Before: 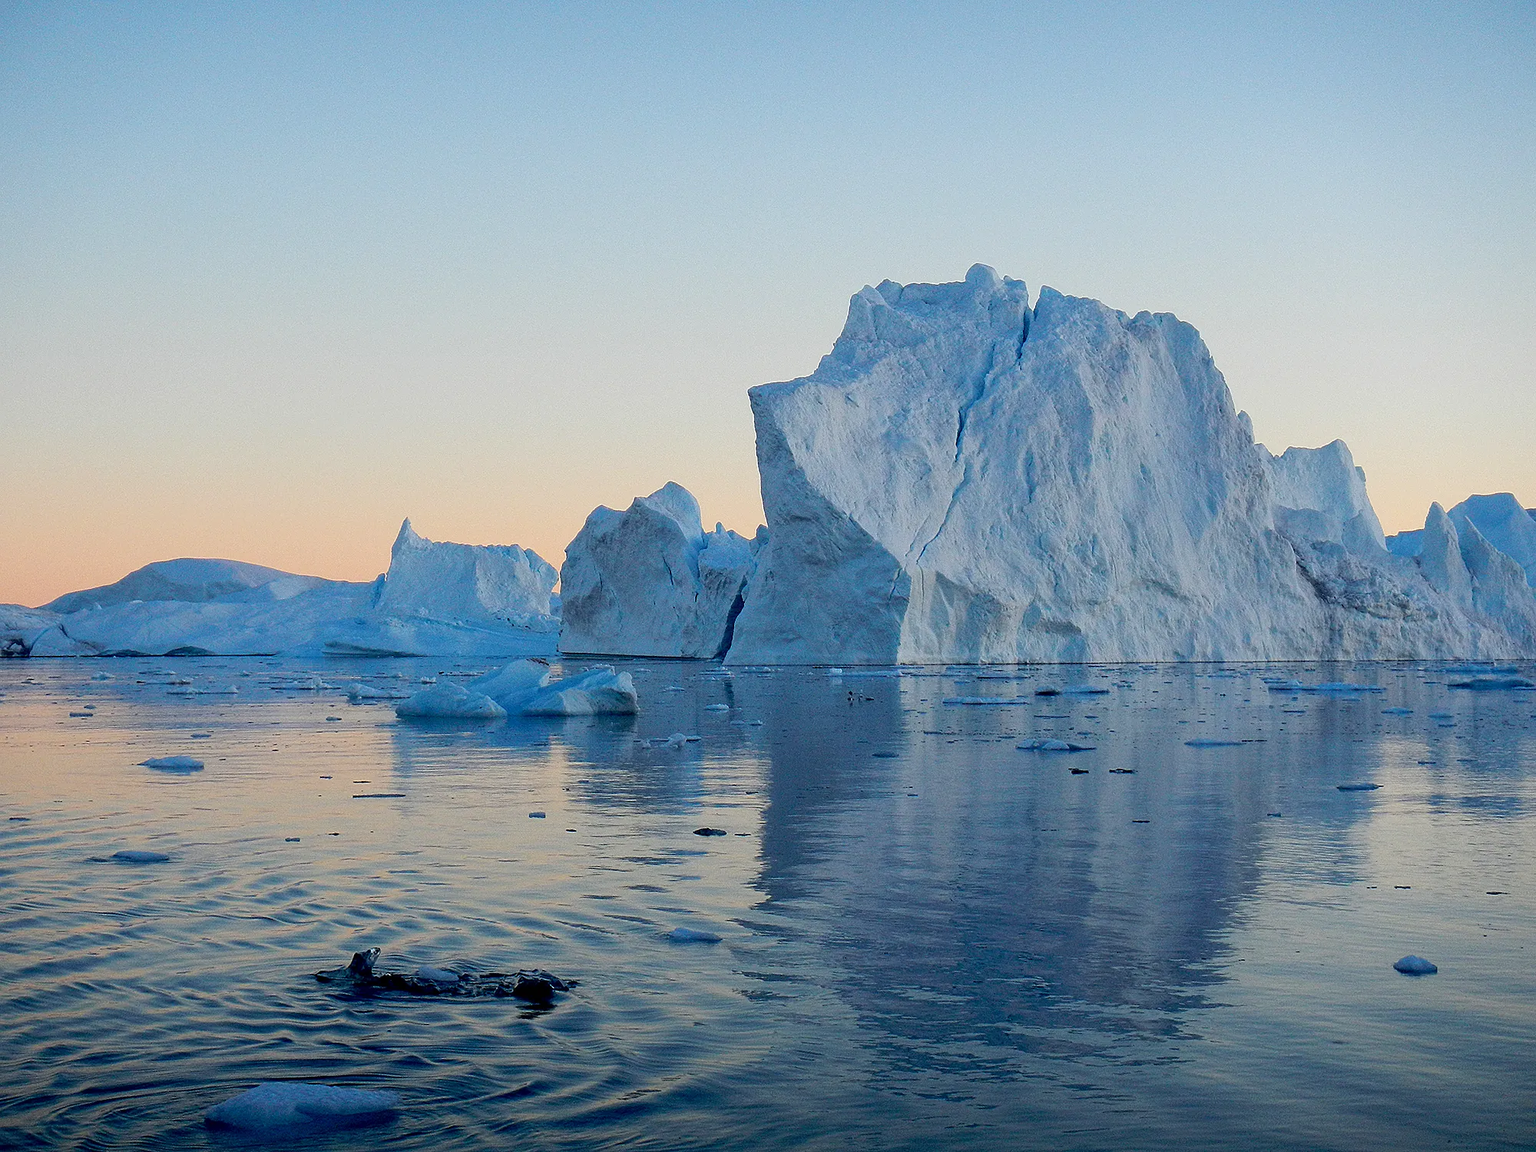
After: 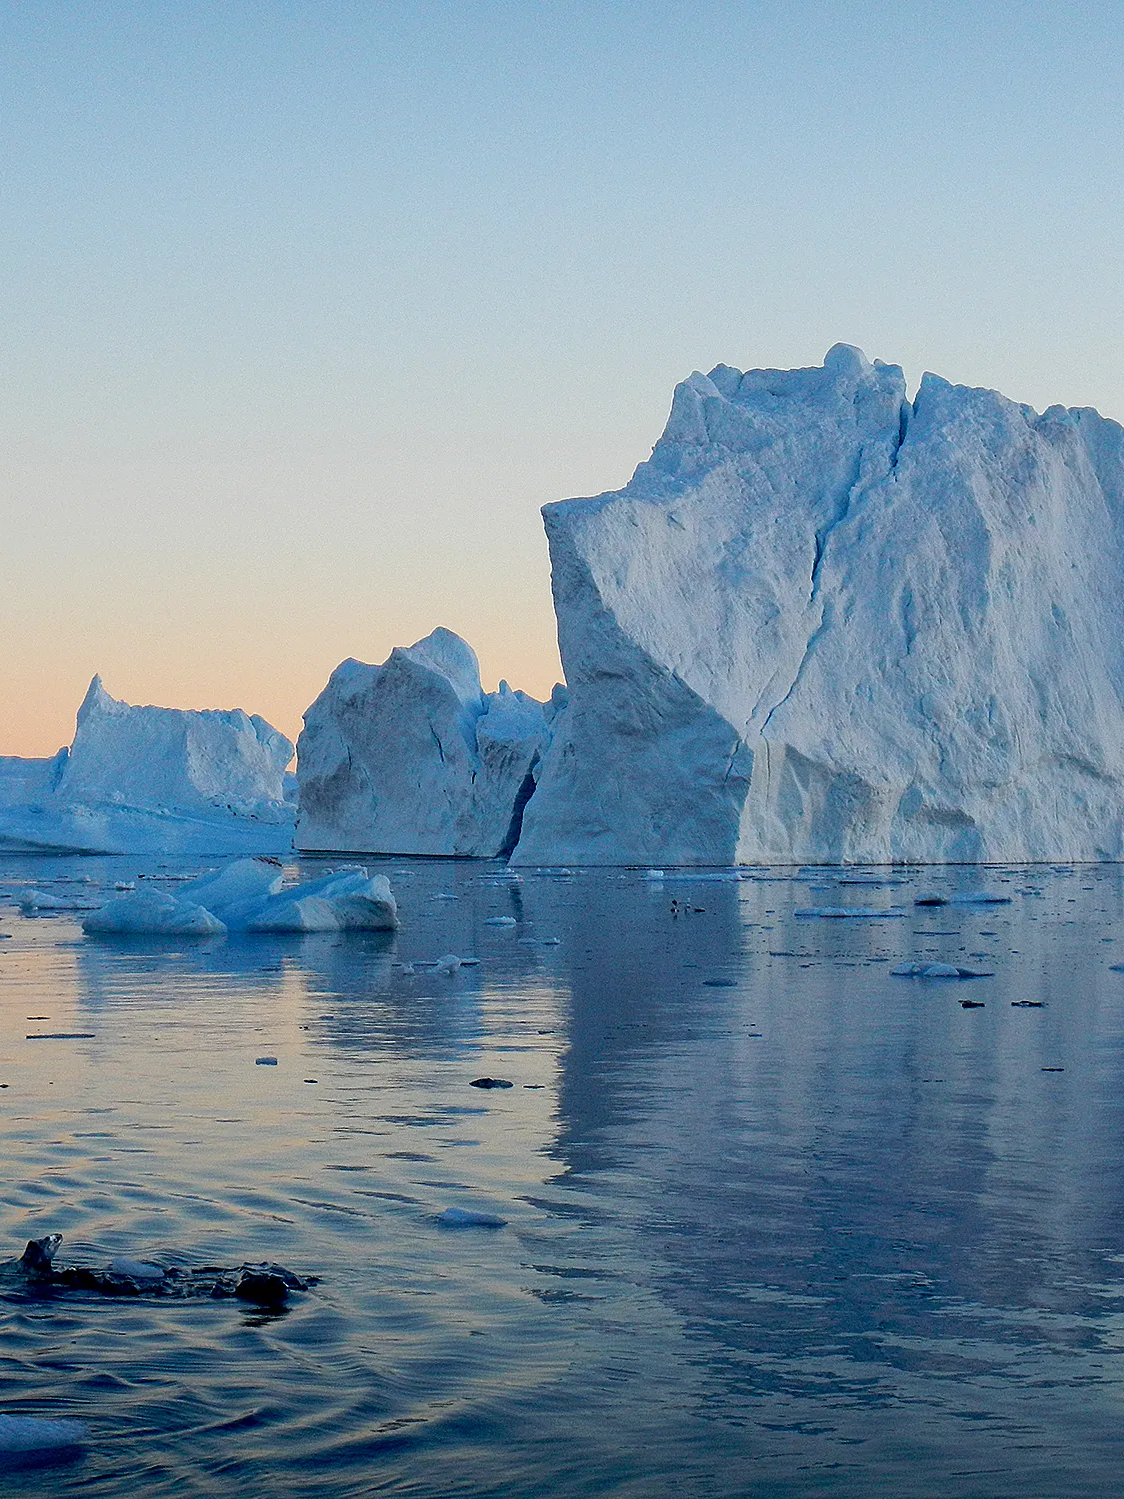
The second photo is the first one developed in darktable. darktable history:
crop: left 21.659%, right 22.118%, bottom 0.012%
